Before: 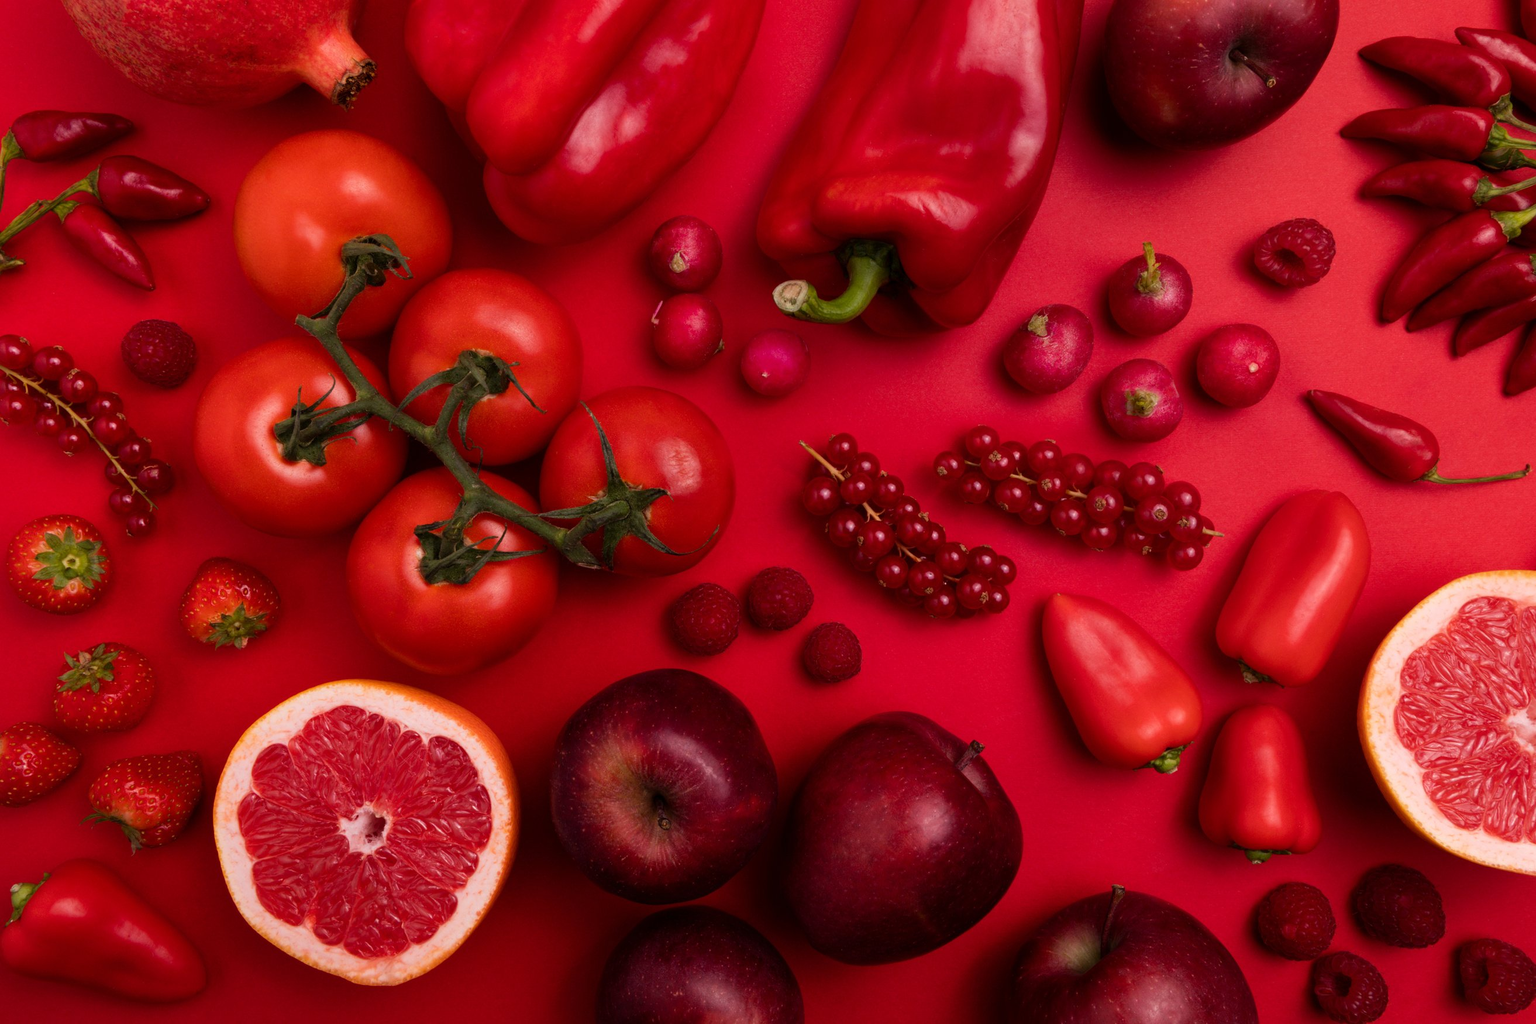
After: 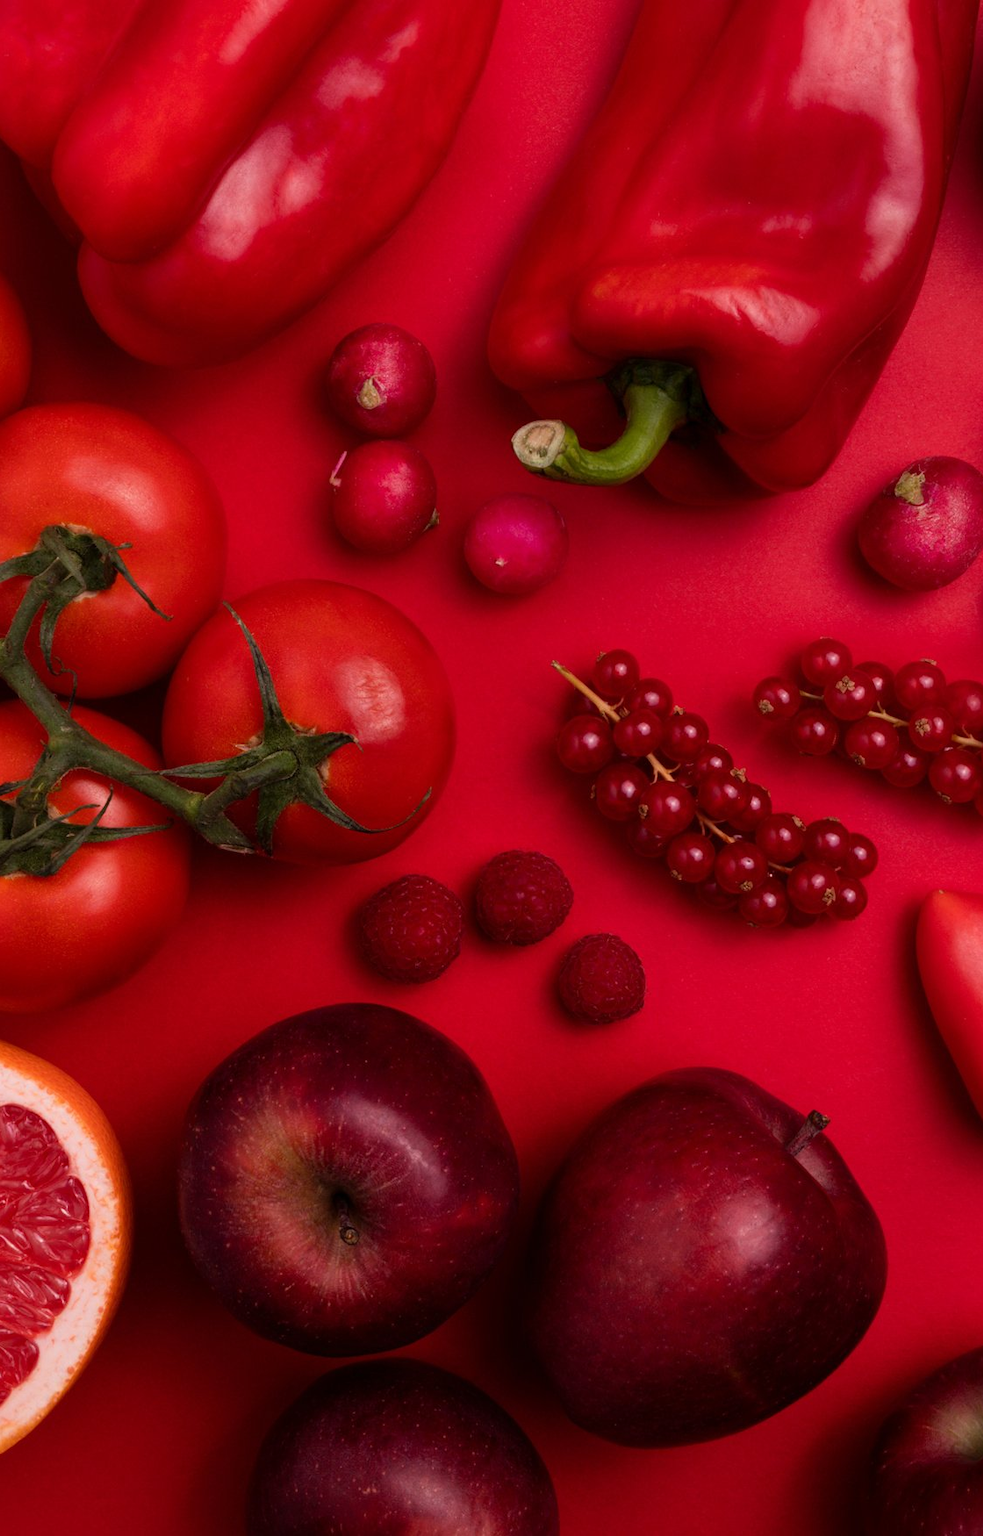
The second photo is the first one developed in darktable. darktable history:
crop: left 28.126%, right 29.159%
